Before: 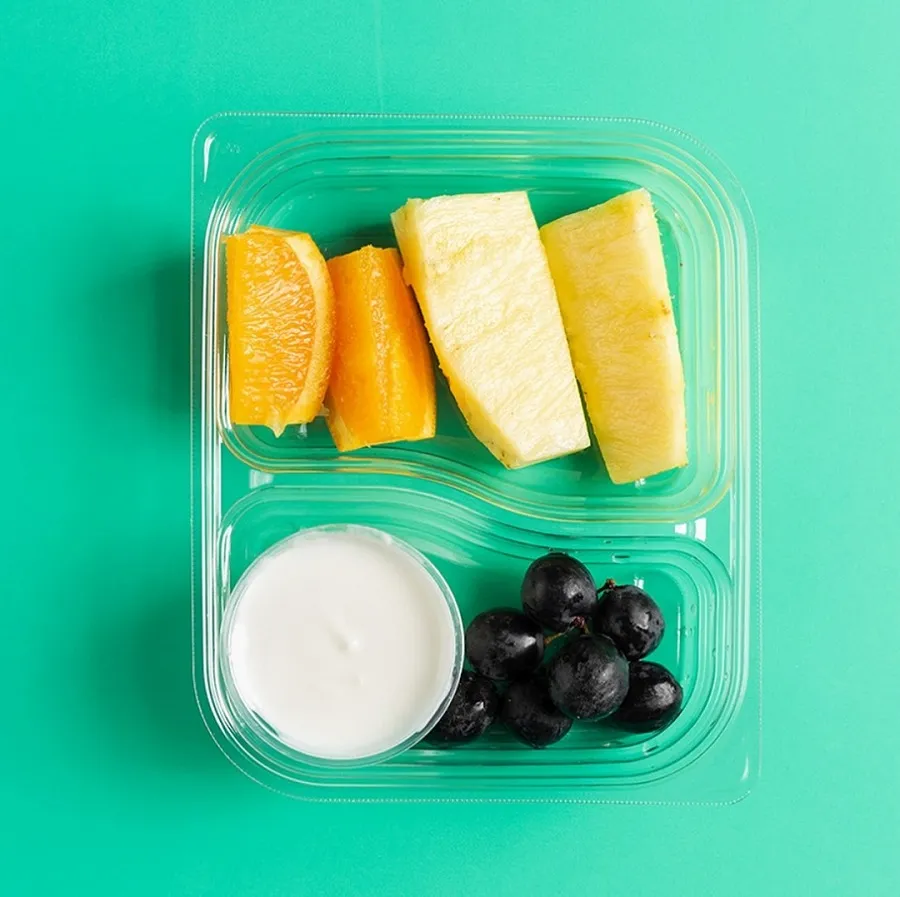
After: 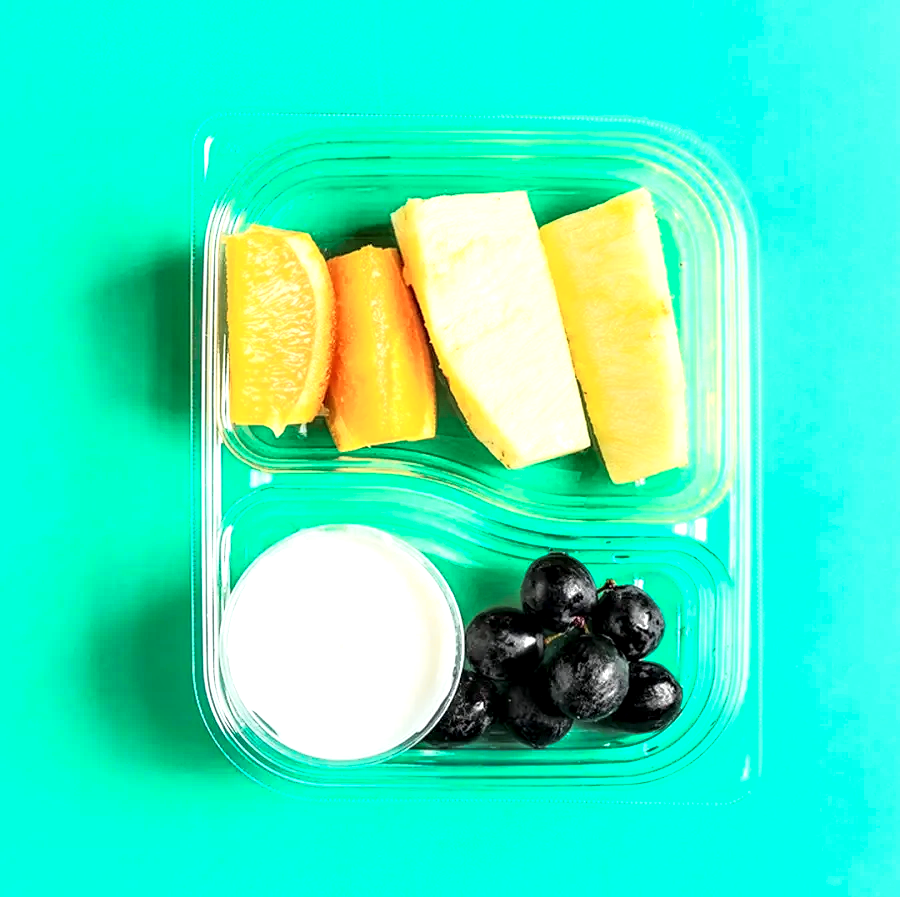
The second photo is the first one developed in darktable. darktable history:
local contrast: highlights 78%, shadows 56%, detail 175%, midtone range 0.432
exposure: black level correction 0, exposure 0.694 EV, compensate exposure bias true, compensate highlight preservation false
tone curve: curves: ch0 [(0, 0) (0.105, 0.068) (0.195, 0.162) (0.283, 0.283) (0.384, 0.404) (0.485, 0.531) (0.638, 0.681) (0.795, 0.879) (1, 0.977)]; ch1 [(0, 0) (0.161, 0.092) (0.35, 0.33) (0.379, 0.401) (0.456, 0.469) (0.504, 0.5) (0.512, 0.514) (0.58, 0.597) (0.635, 0.646) (1, 1)]; ch2 [(0, 0) (0.371, 0.362) (0.437, 0.437) (0.5, 0.5) (0.53, 0.523) (0.56, 0.58) (0.622, 0.606) (1, 1)], color space Lab, independent channels, preserve colors none
